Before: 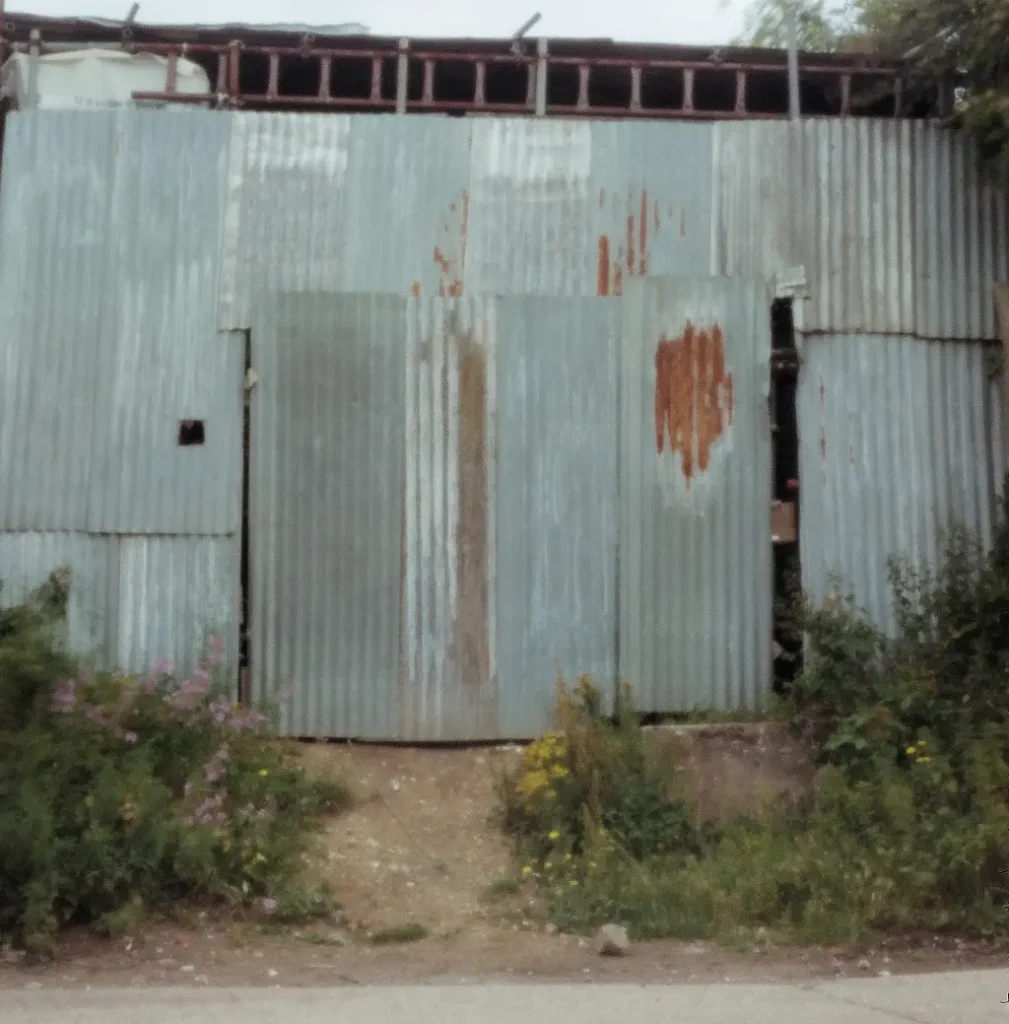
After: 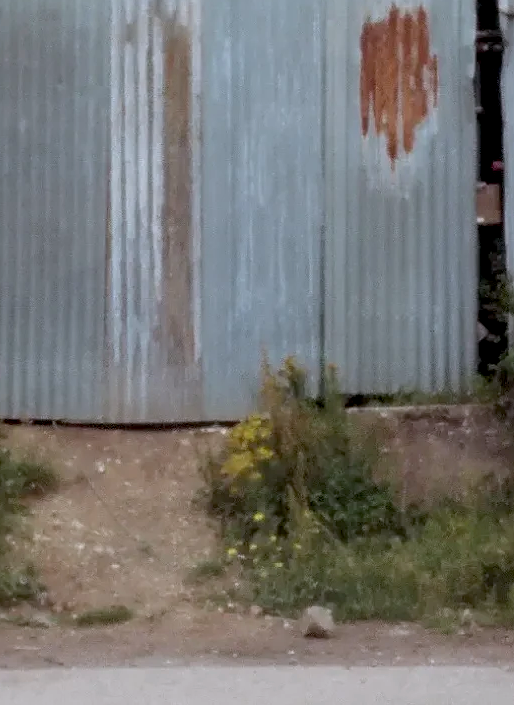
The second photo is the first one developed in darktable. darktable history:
crop and rotate: left 29.237%, top 31.152%, right 19.807%
exposure: black level correction 0.01, exposure 0.011 EV, compensate highlight preservation false
white balance: red 1.004, blue 1.096
sharpen: on, module defaults
